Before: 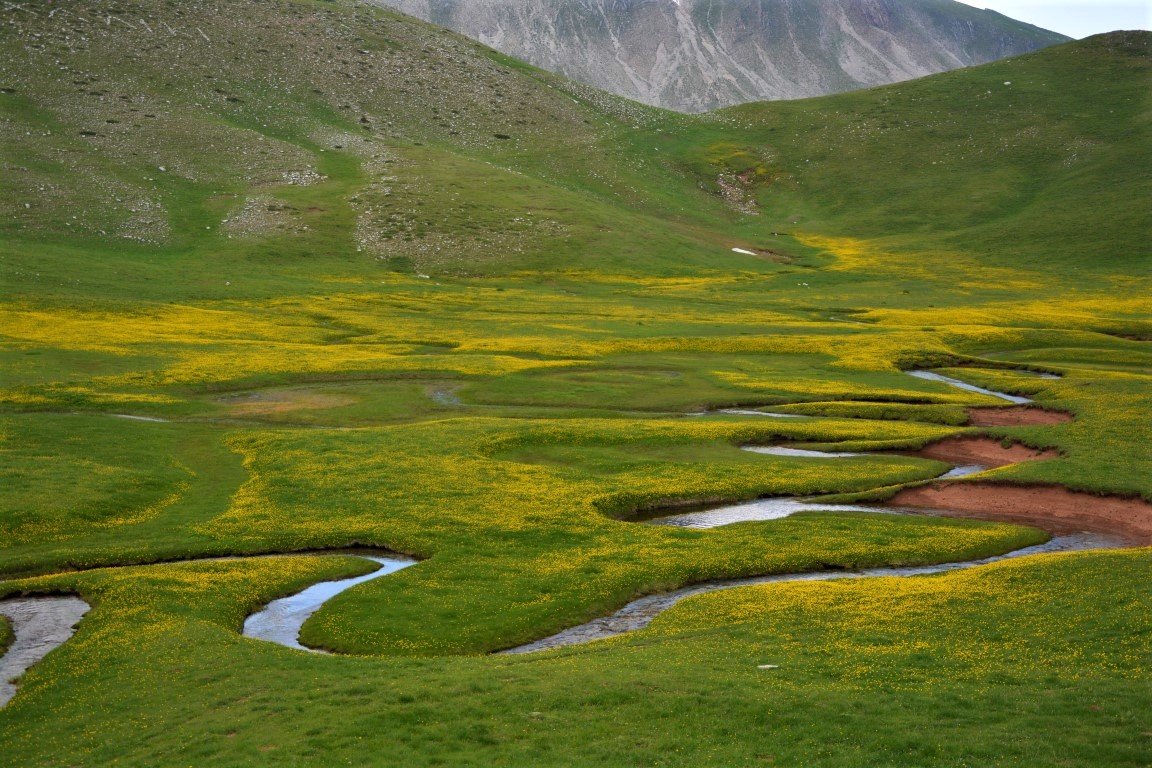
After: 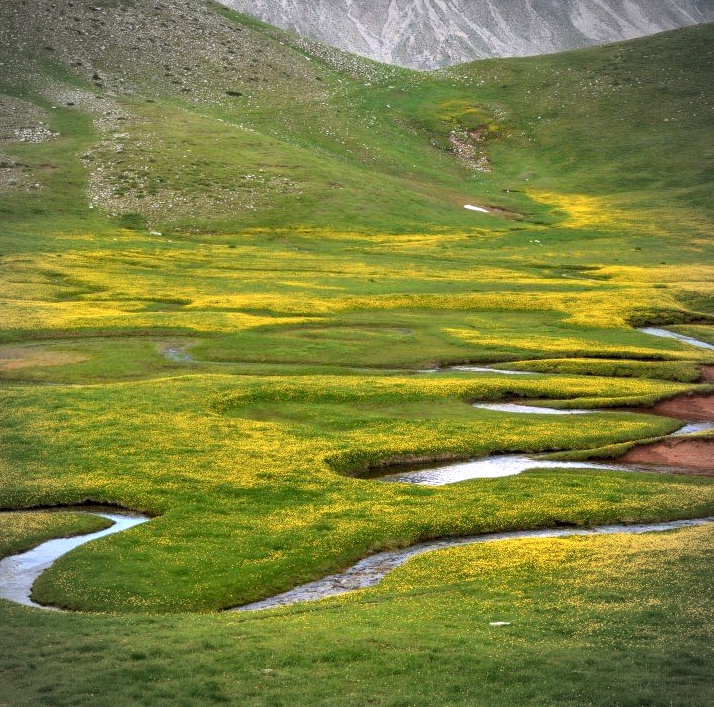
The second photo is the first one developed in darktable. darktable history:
color calibration: illuminant custom, x 0.348, y 0.365, temperature 4934.38 K
exposure: black level correction 0, exposure 0.693 EV, compensate exposure bias true, compensate highlight preservation false
local contrast: on, module defaults
vignetting: on, module defaults
crop and rotate: left 23.296%, top 5.625%, right 14.692%, bottom 2.311%
